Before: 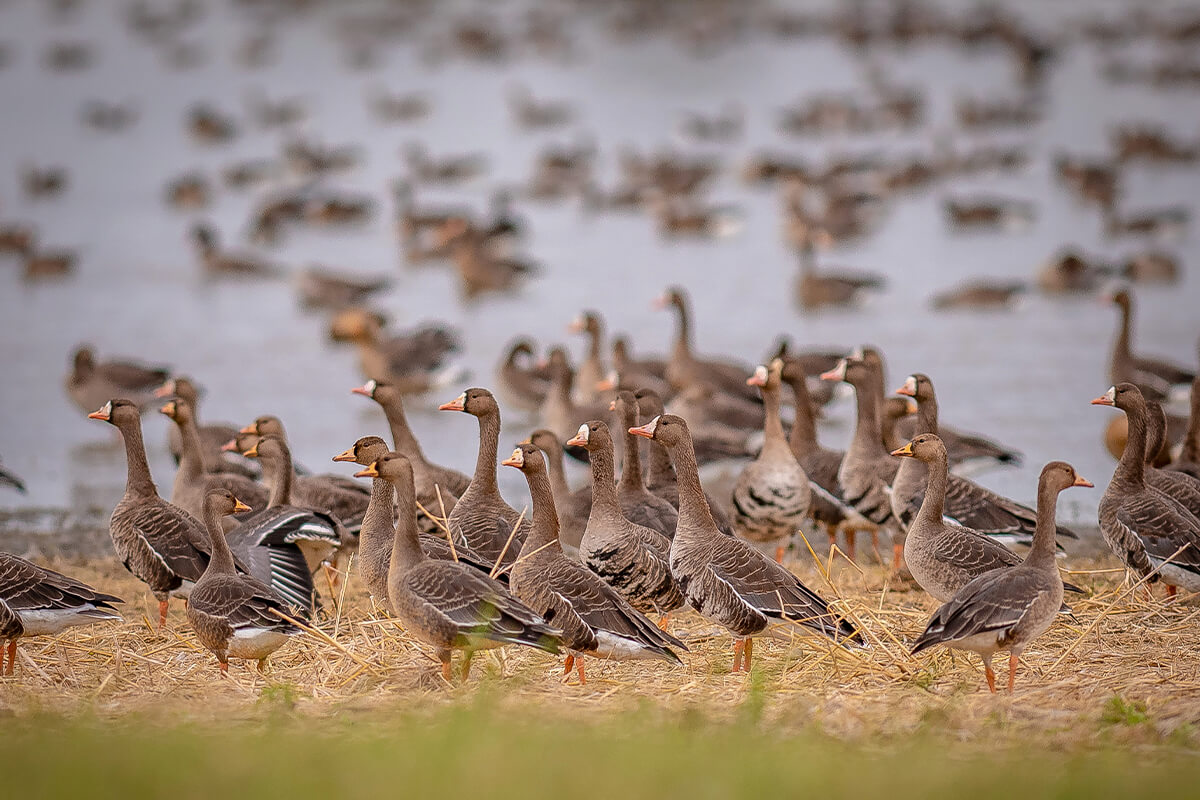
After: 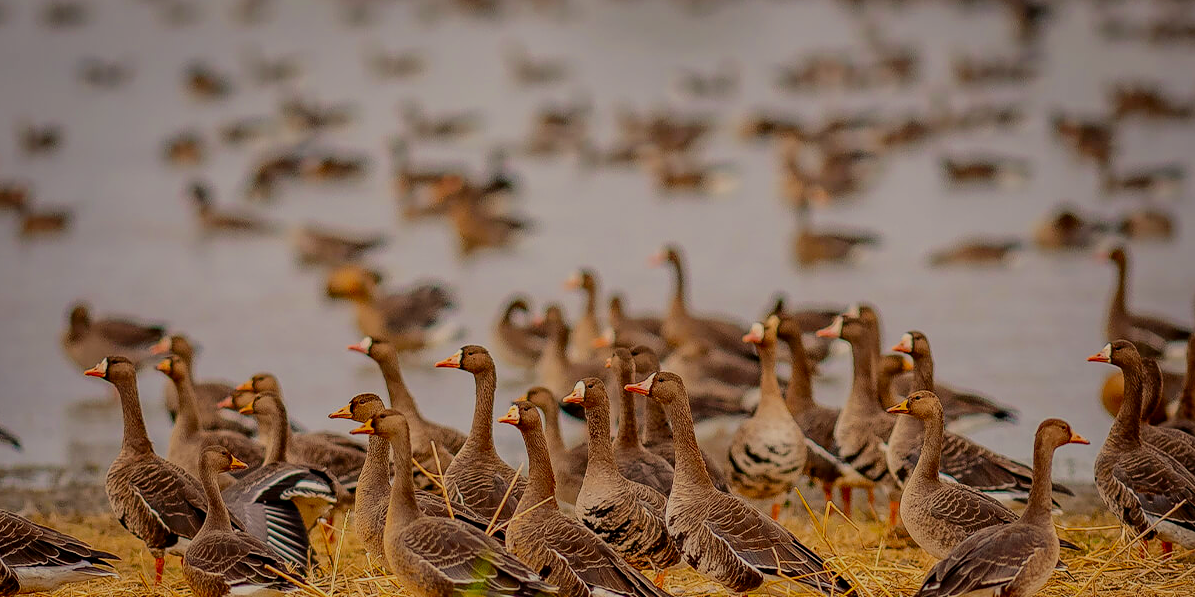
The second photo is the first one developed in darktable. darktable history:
filmic rgb: white relative exposure 8 EV, threshold 3 EV, hardness 2.44, latitude 10.07%, contrast 0.72, highlights saturation mix 10%, shadows ↔ highlights balance 1.38%, color science v4 (2020), enable highlight reconstruction true
contrast brightness saturation: contrast 0.21, brightness -0.11, saturation 0.21
crop: left 0.387%, top 5.469%, bottom 19.809%
color correction: highlights a* 1.39, highlights b* 17.83
